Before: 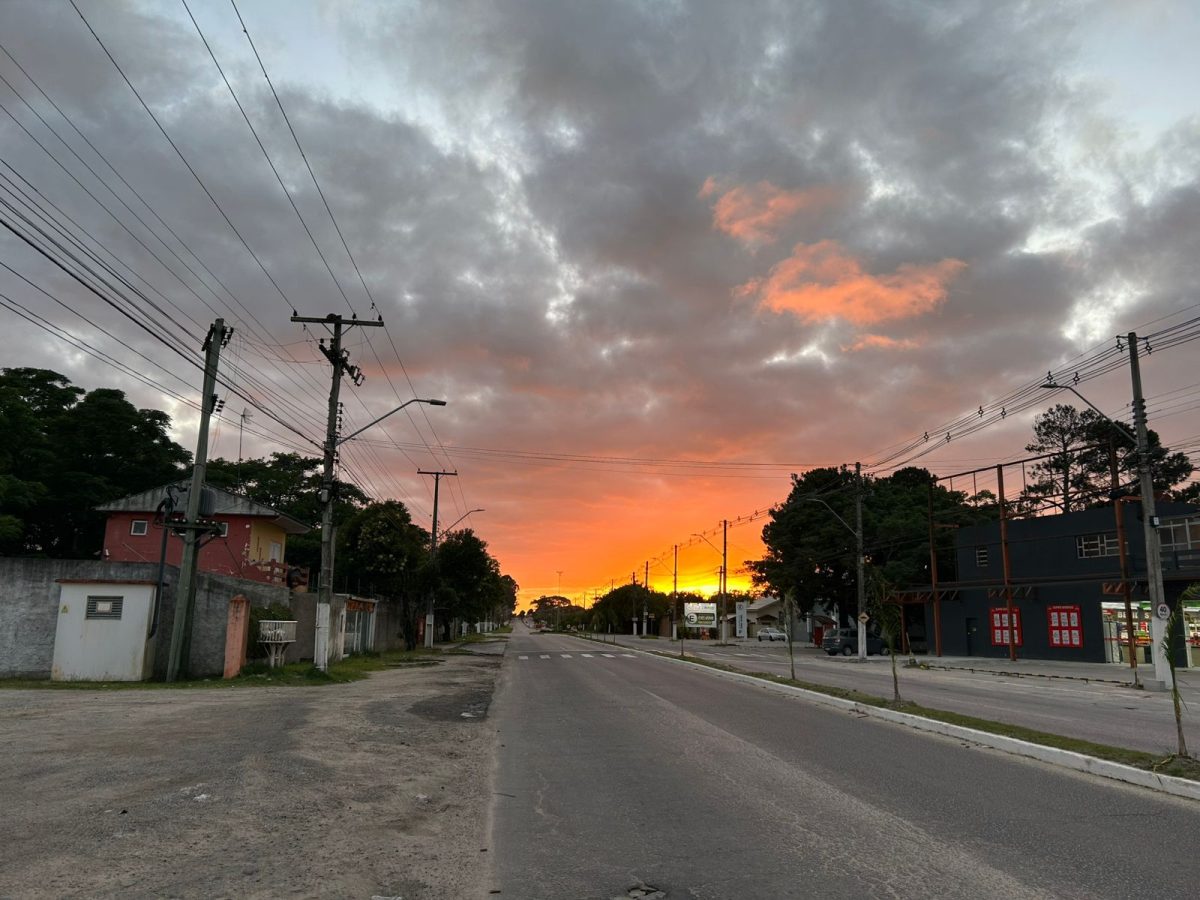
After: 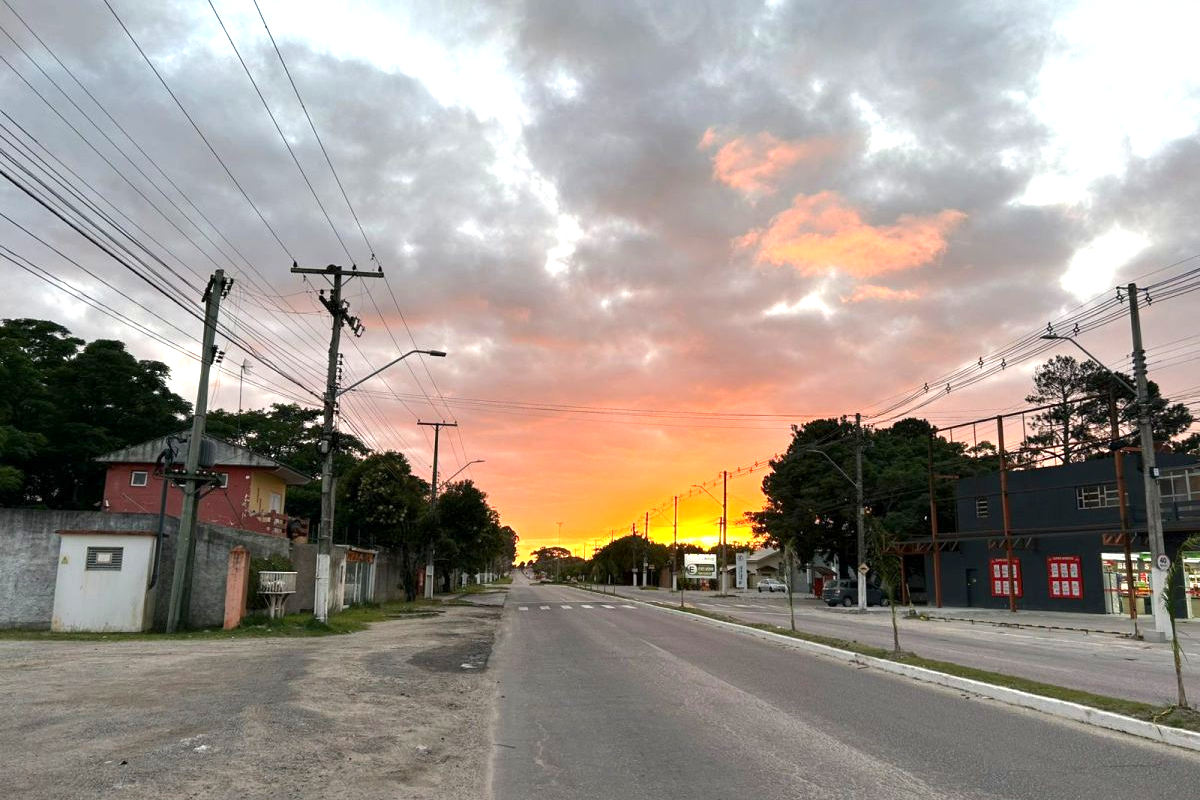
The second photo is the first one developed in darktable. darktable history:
crop and rotate: top 5.456%, bottom 5.598%
exposure: black level correction 0.001, exposure 0.964 EV, compensate highlight preservation false
